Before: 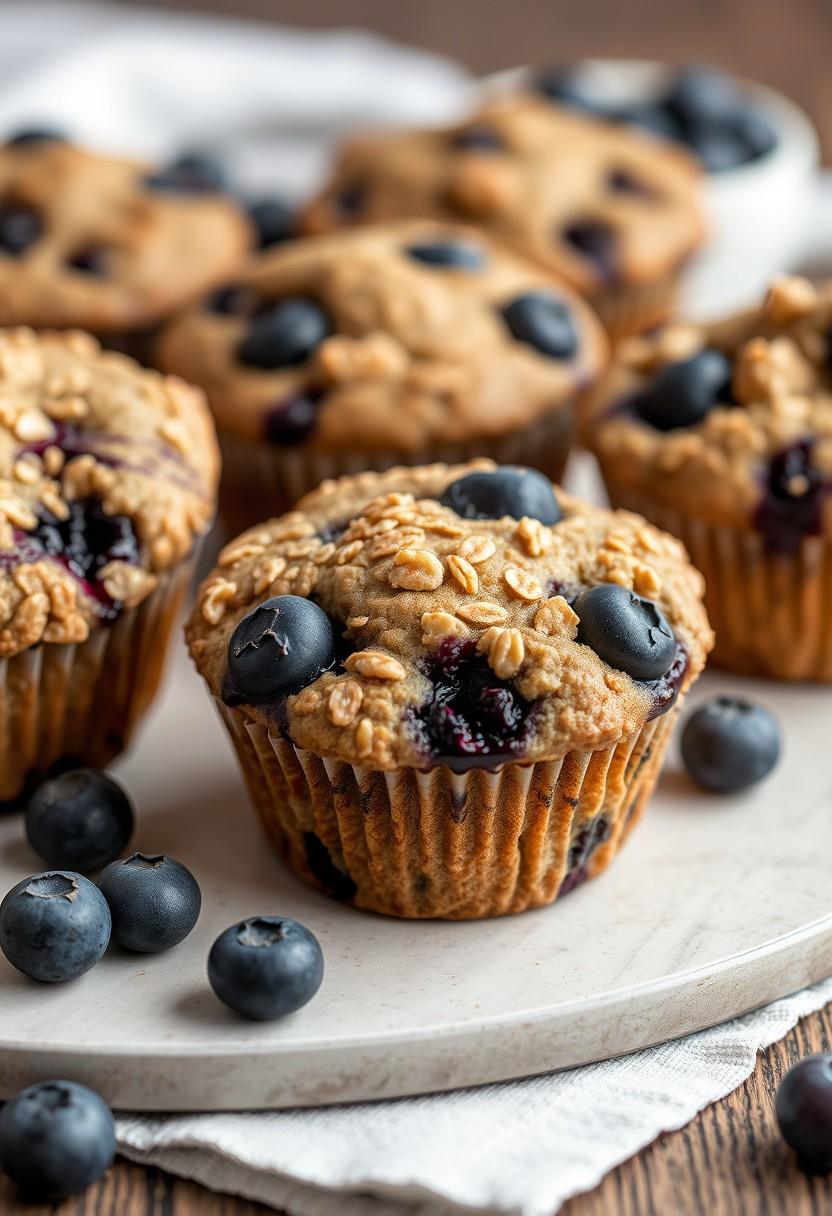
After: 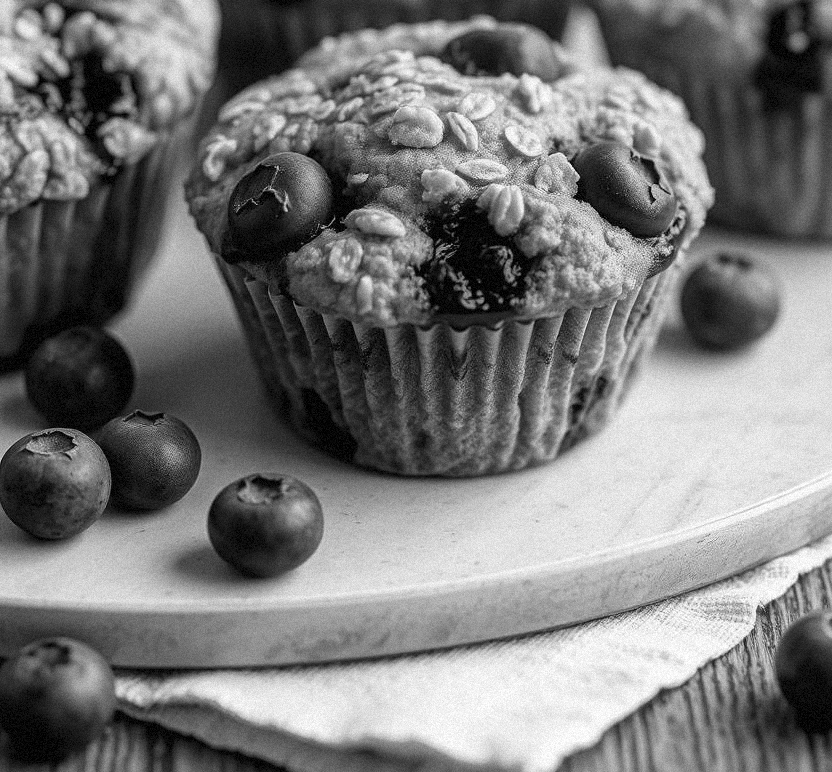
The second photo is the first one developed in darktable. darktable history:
grain: mid-tones bias 0%
crop and rotate: top 36.435%
contrast equalizer: y [[0.5, 0.5, 0.472, 0.5, 0.5, 0.5], [0.5 ×6], [0.5 ×6], [0 ×6], [0 ×6]]
color balance: lift [1, 0.994, 1.002, 1.006], gamma [0.957, 1.081, 1.016, 0.919], gain [0.97, 0.972, 1.01, 1.028], input saturation 91.06%, output saturation 79.8%
monochrome: on, module defaults
